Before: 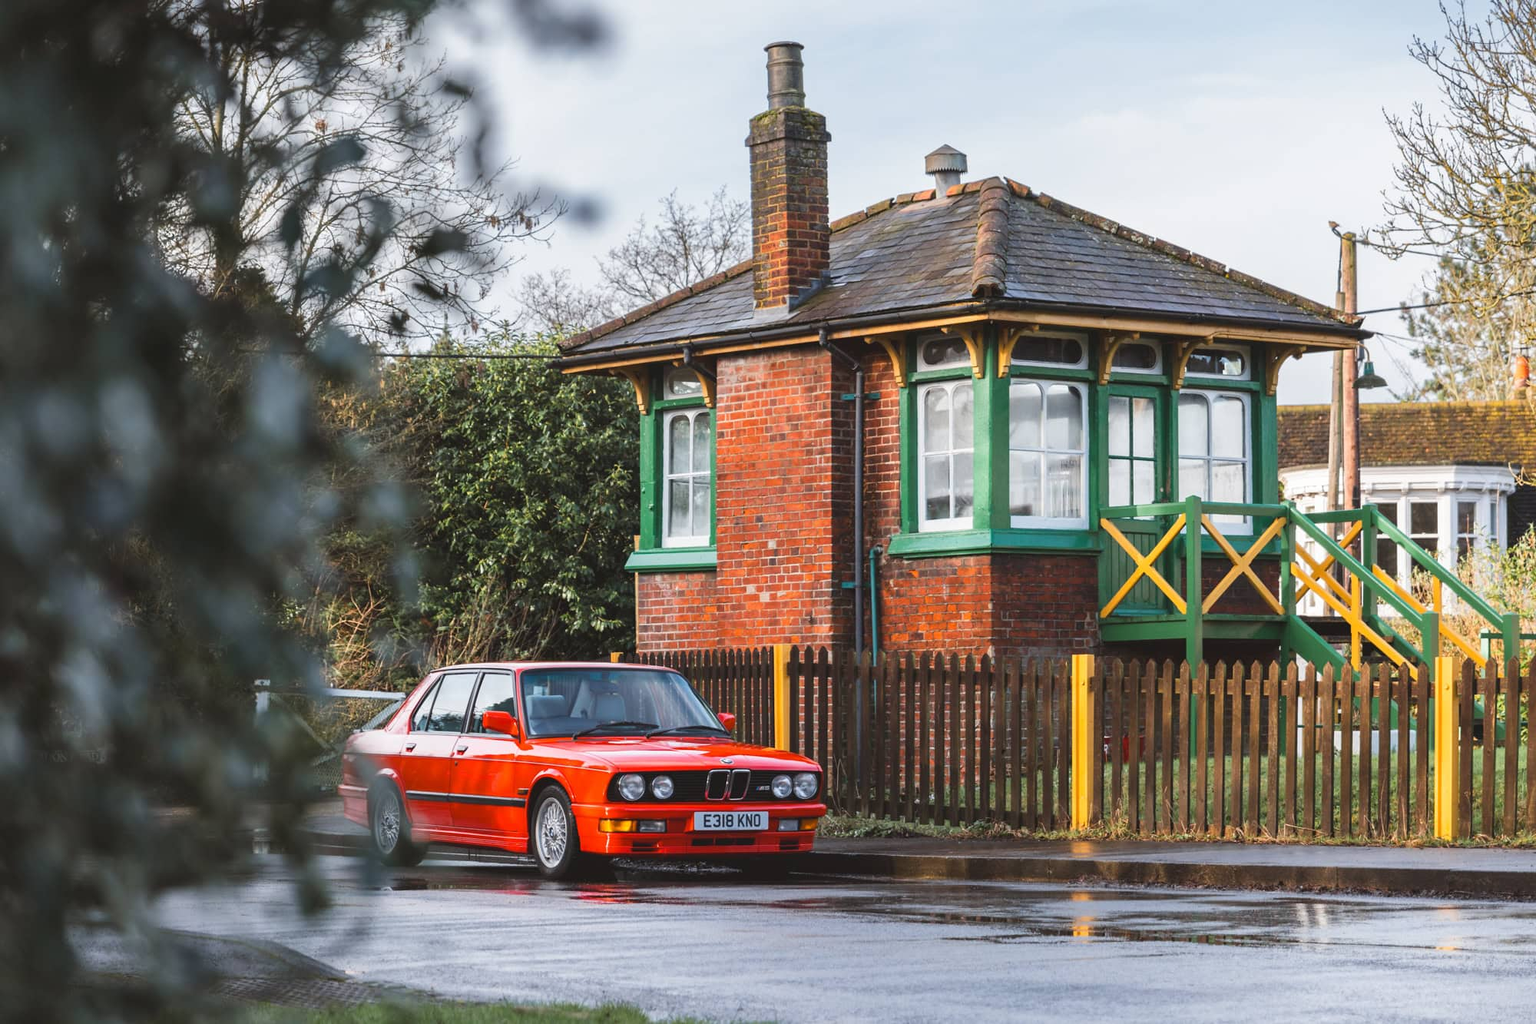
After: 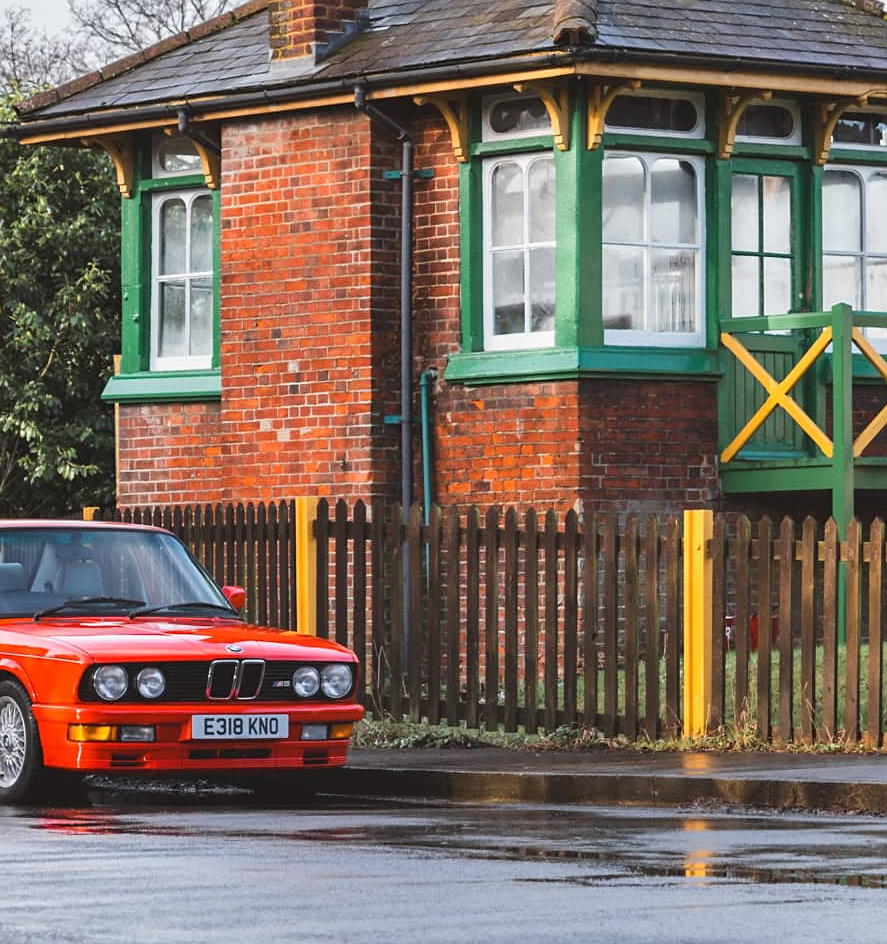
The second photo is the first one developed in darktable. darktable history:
crop: left 35.635%, top 25.73%, right 19.997%, bottom 3.399%
sharpen: amount 0.208
shadows and highlights: shadows 59.39, shadows color adjustment 99.14%, highlights color adjustment 0.702%, soften with gaussian
